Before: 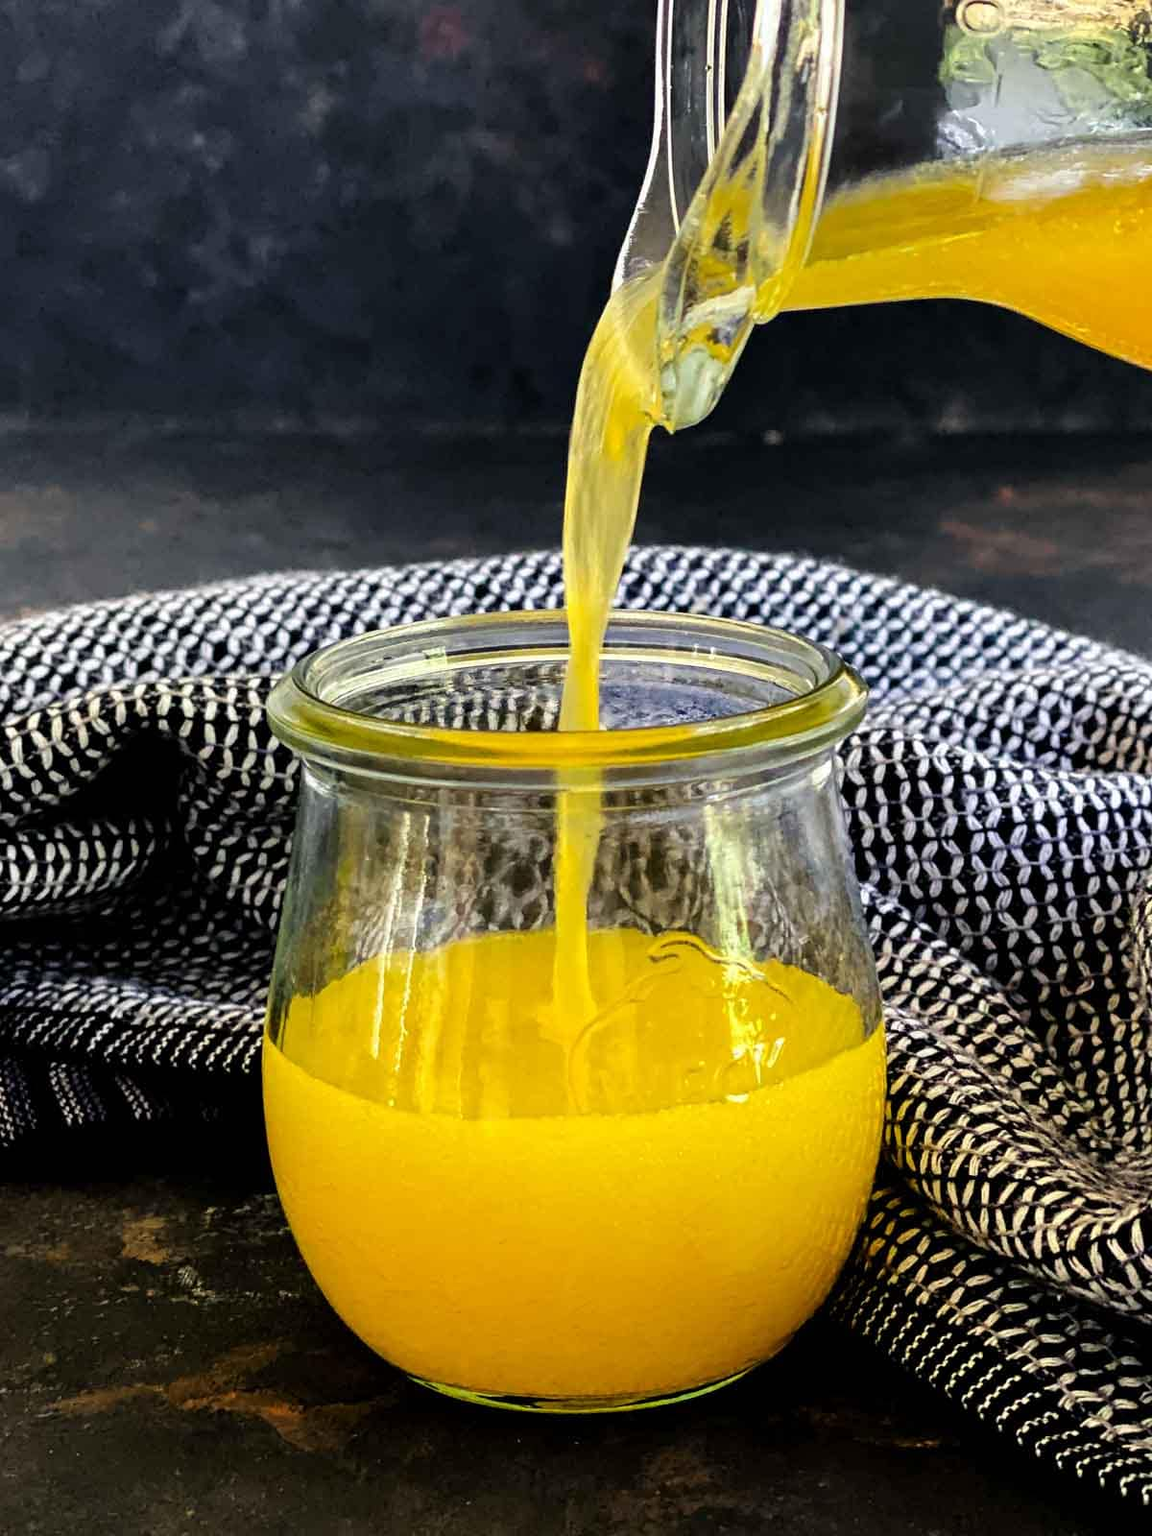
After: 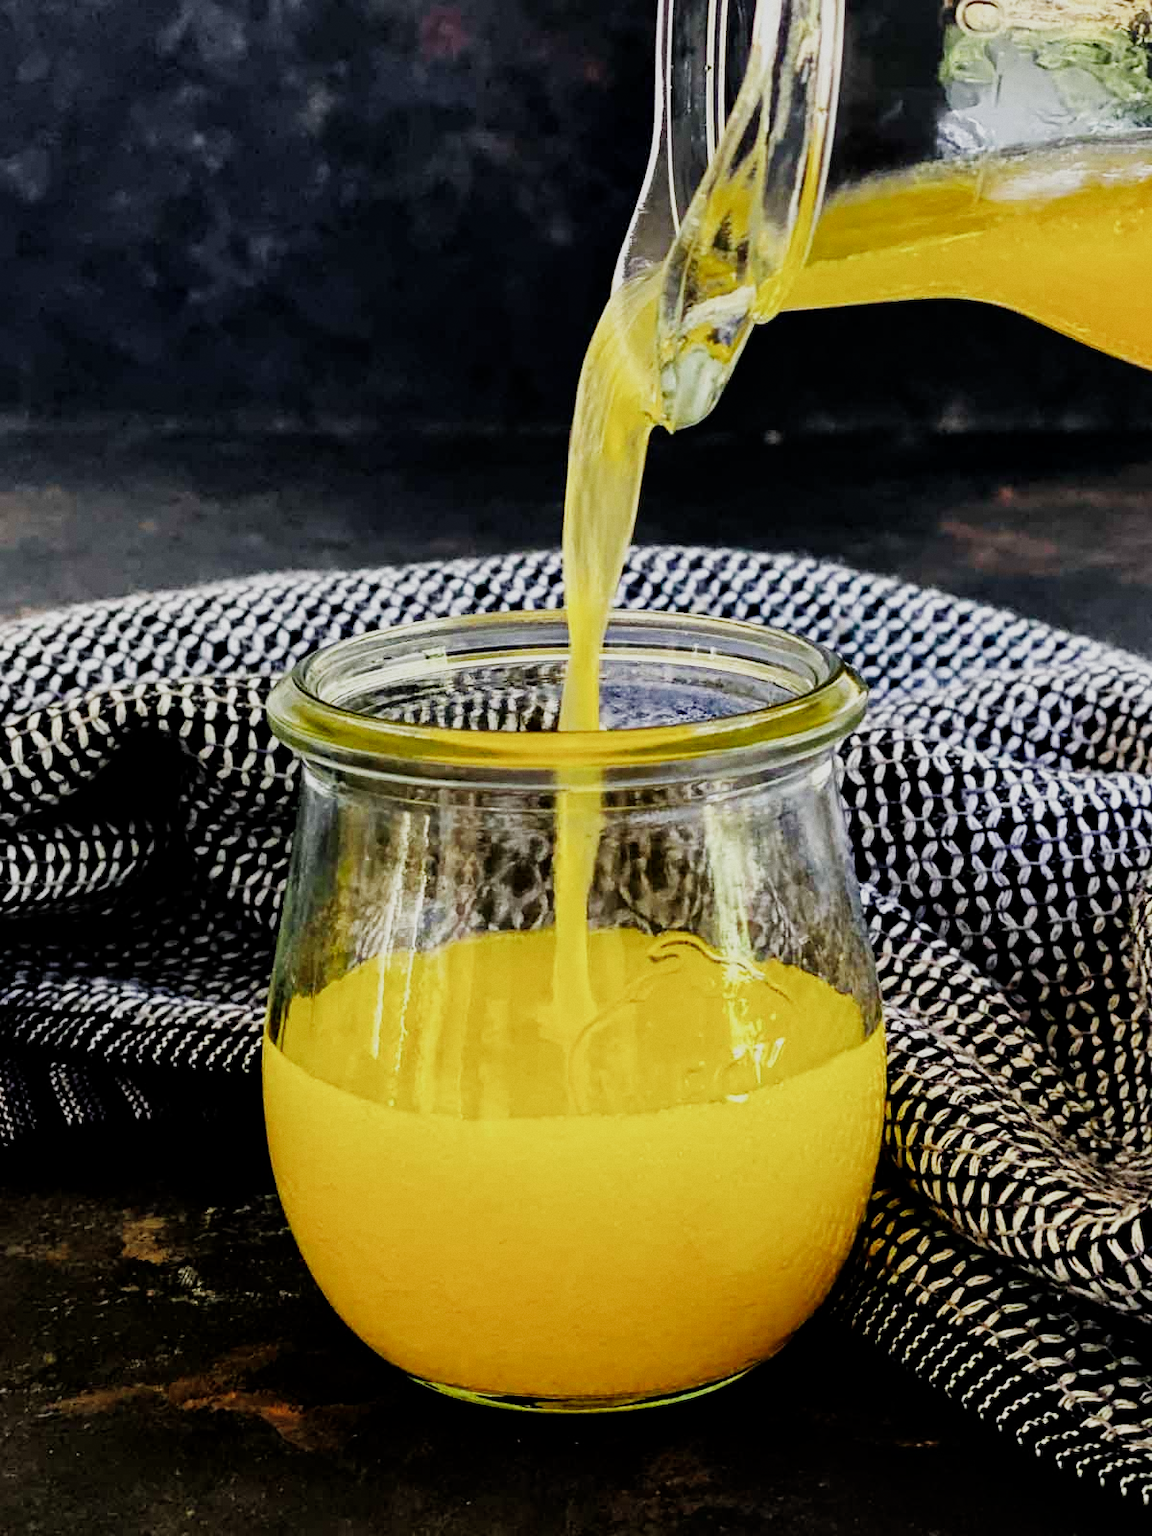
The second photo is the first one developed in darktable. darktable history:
grain: coarseness 0.09 ISO, strength 10%
sigmoid: skew -0.2, preserve hue 0%, red attenuation 0.1, red rotation 0.035, green attenuation 0.1, green rotation -0.017, blue attenuation 0.15, blue rotation -0.052, base primaries Rec2020
local contrast: mode bilateral grid, contrast 20, coarseness 50, detail 120%, midtone range 0.2
